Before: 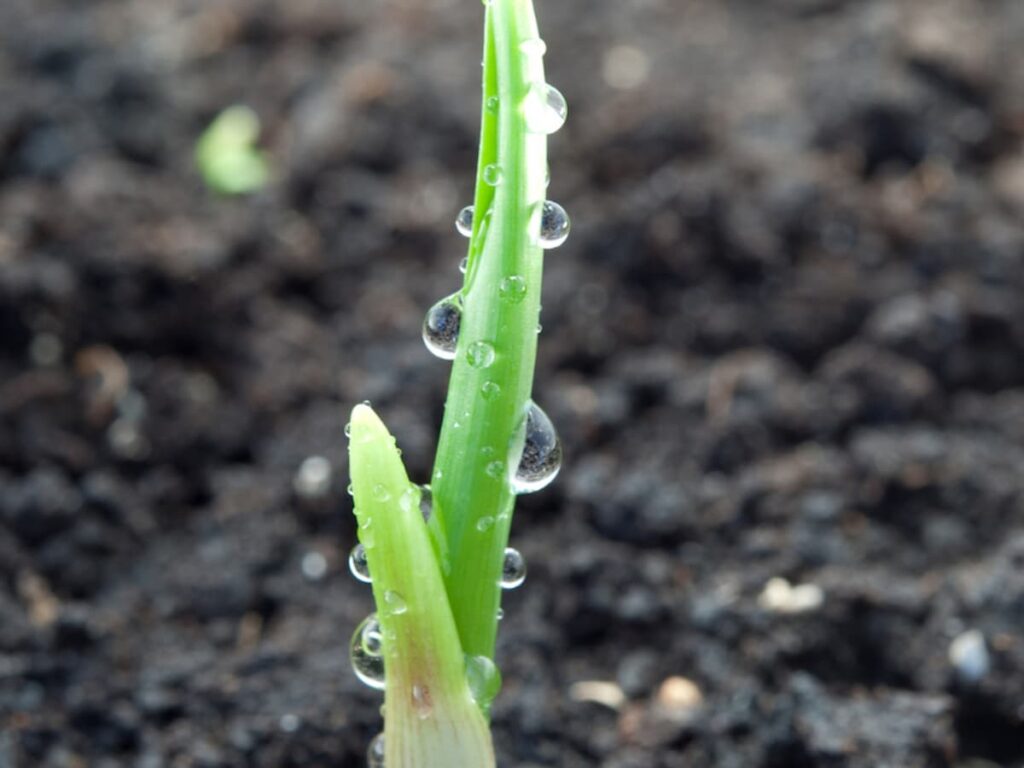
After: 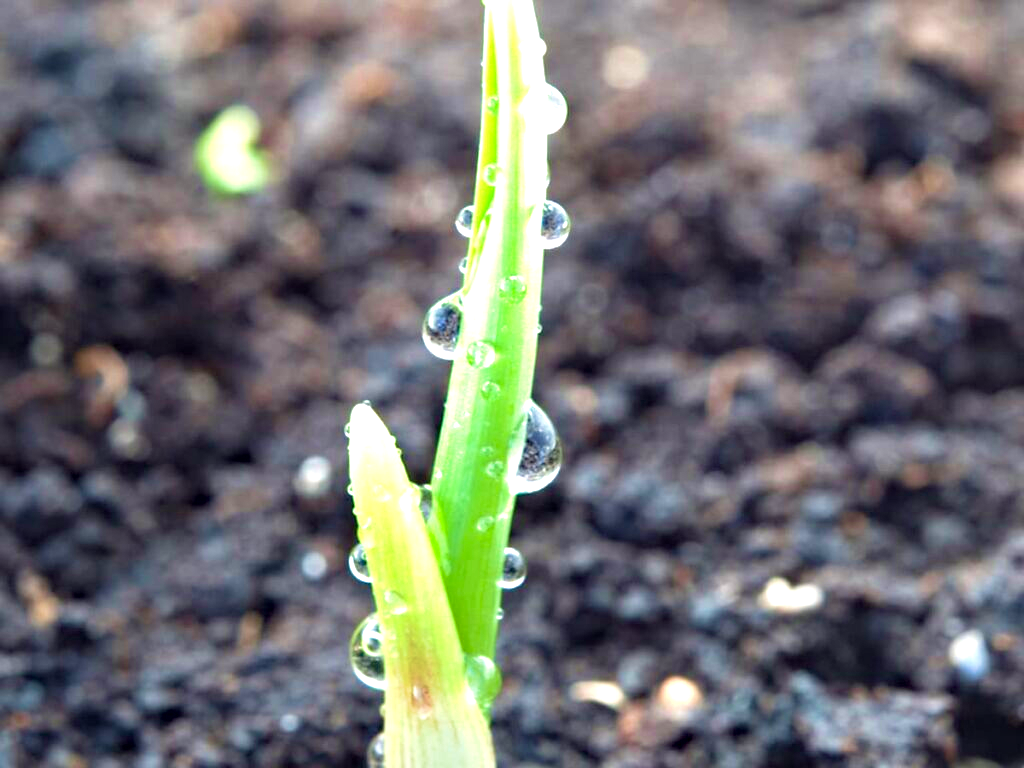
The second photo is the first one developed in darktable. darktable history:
exposure: exposure 1.15 EV, compensate highlight preservation false
haze removal: compatibility mode true, adaptive false
velvia: strength 50%
